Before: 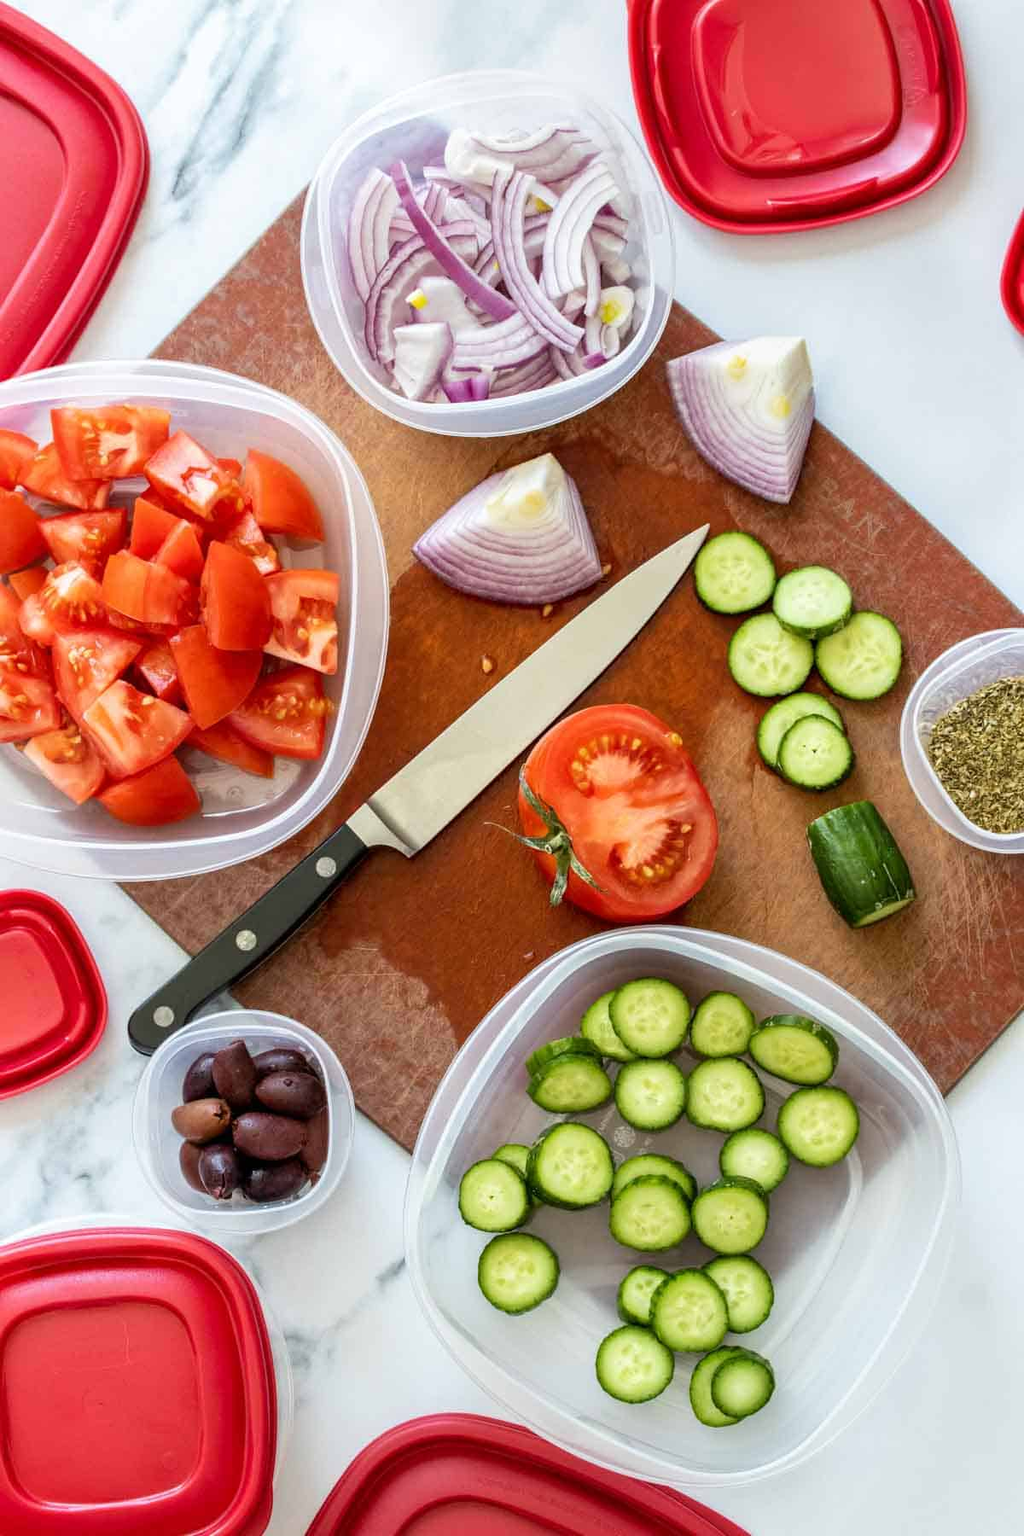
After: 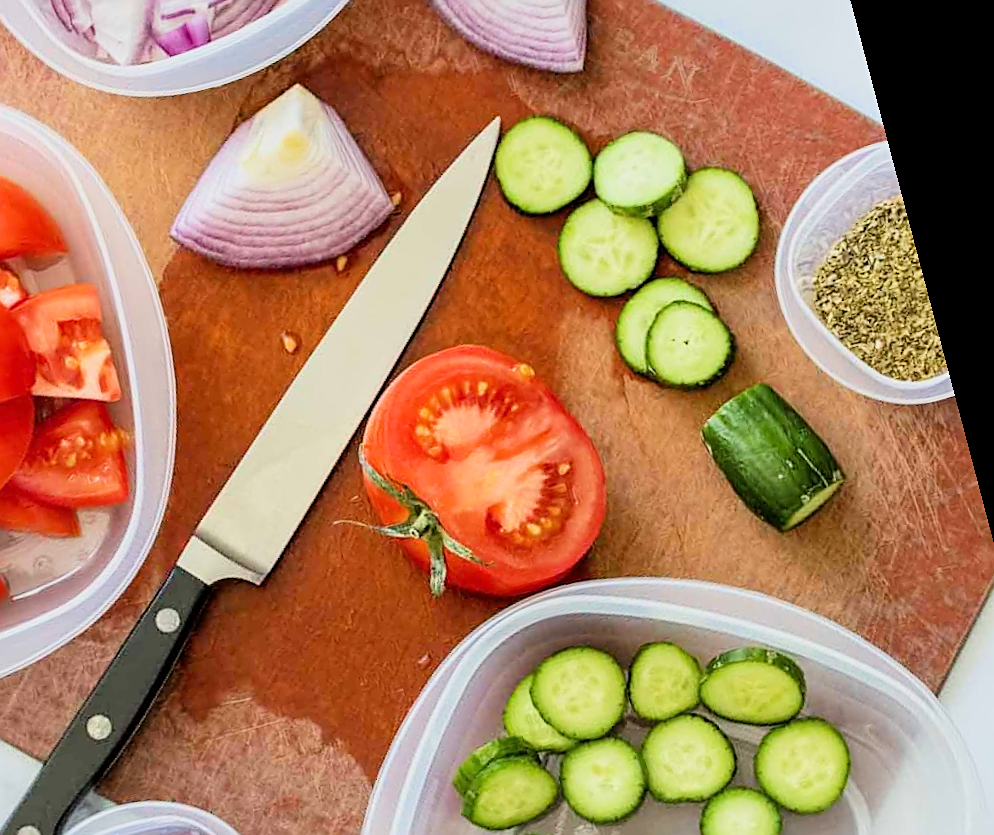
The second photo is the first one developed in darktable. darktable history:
crop: left 23.095%, top 5.827%, bottom 11.854%
rotate and perspective: rotation -14.8°, crop left 0.1, crop right 0.903, crop top 0.25, crop bottom 0.748
exposure: black level correction 0, exposure 0.7 EV, compensate exposure bias true, compensate highlight preservation false
sharpen: on, module defaults
filmic rgb: black relative exposure -7.65 EV, white relative exposure 4.56 EV, hardness 3.61, color science v6 (2022)
